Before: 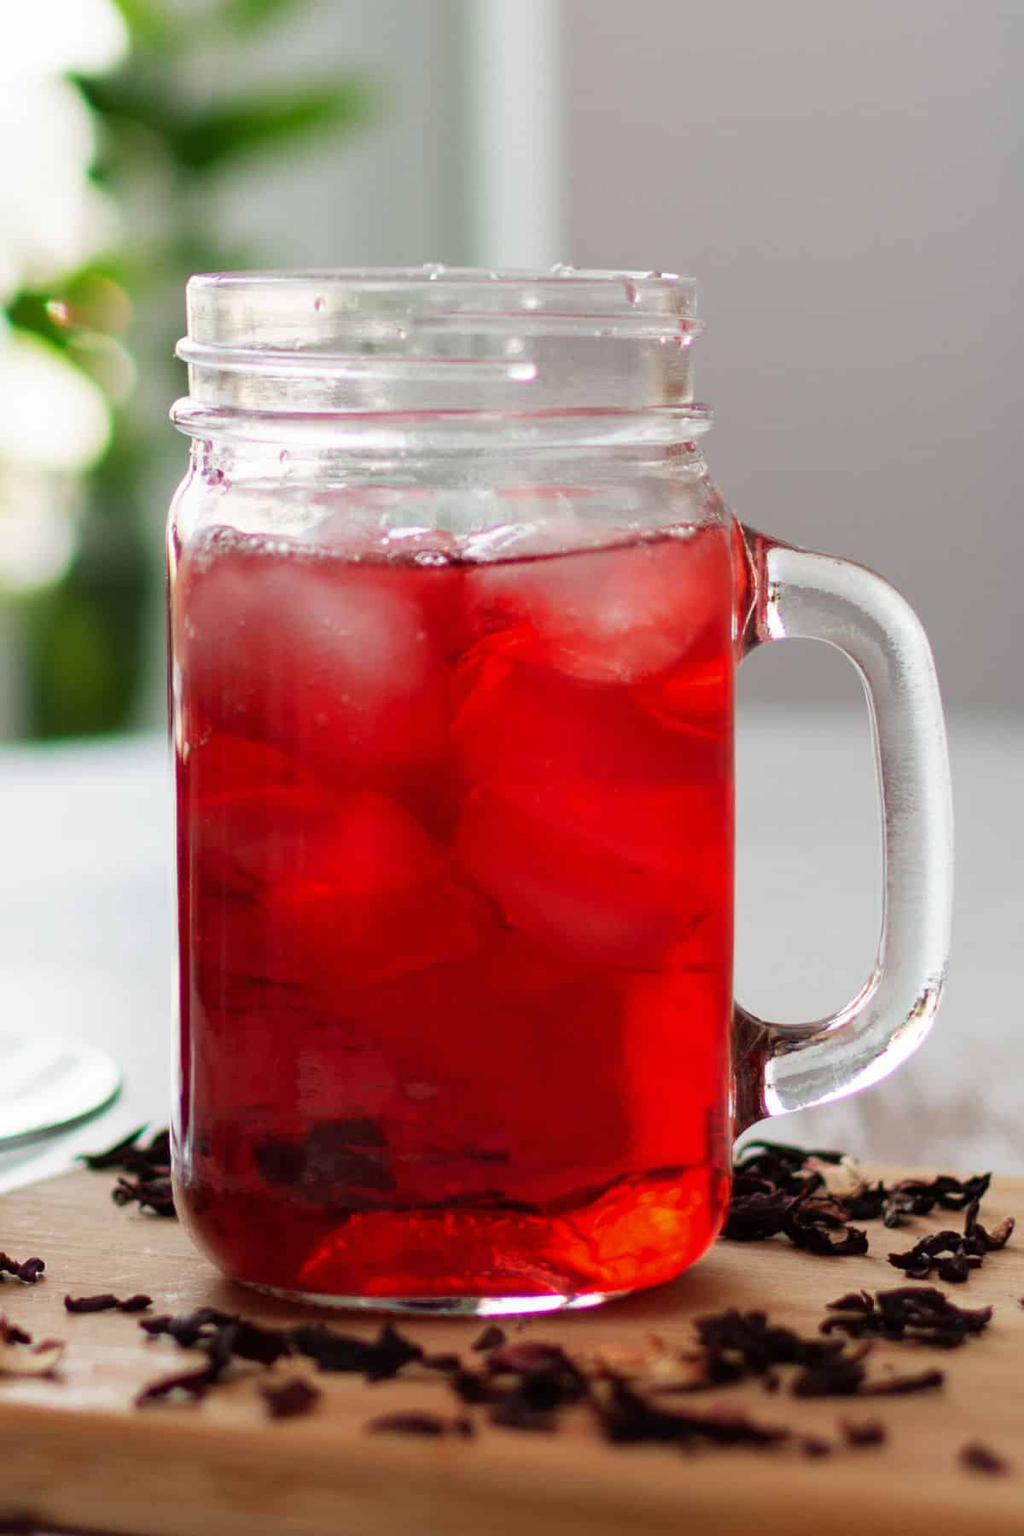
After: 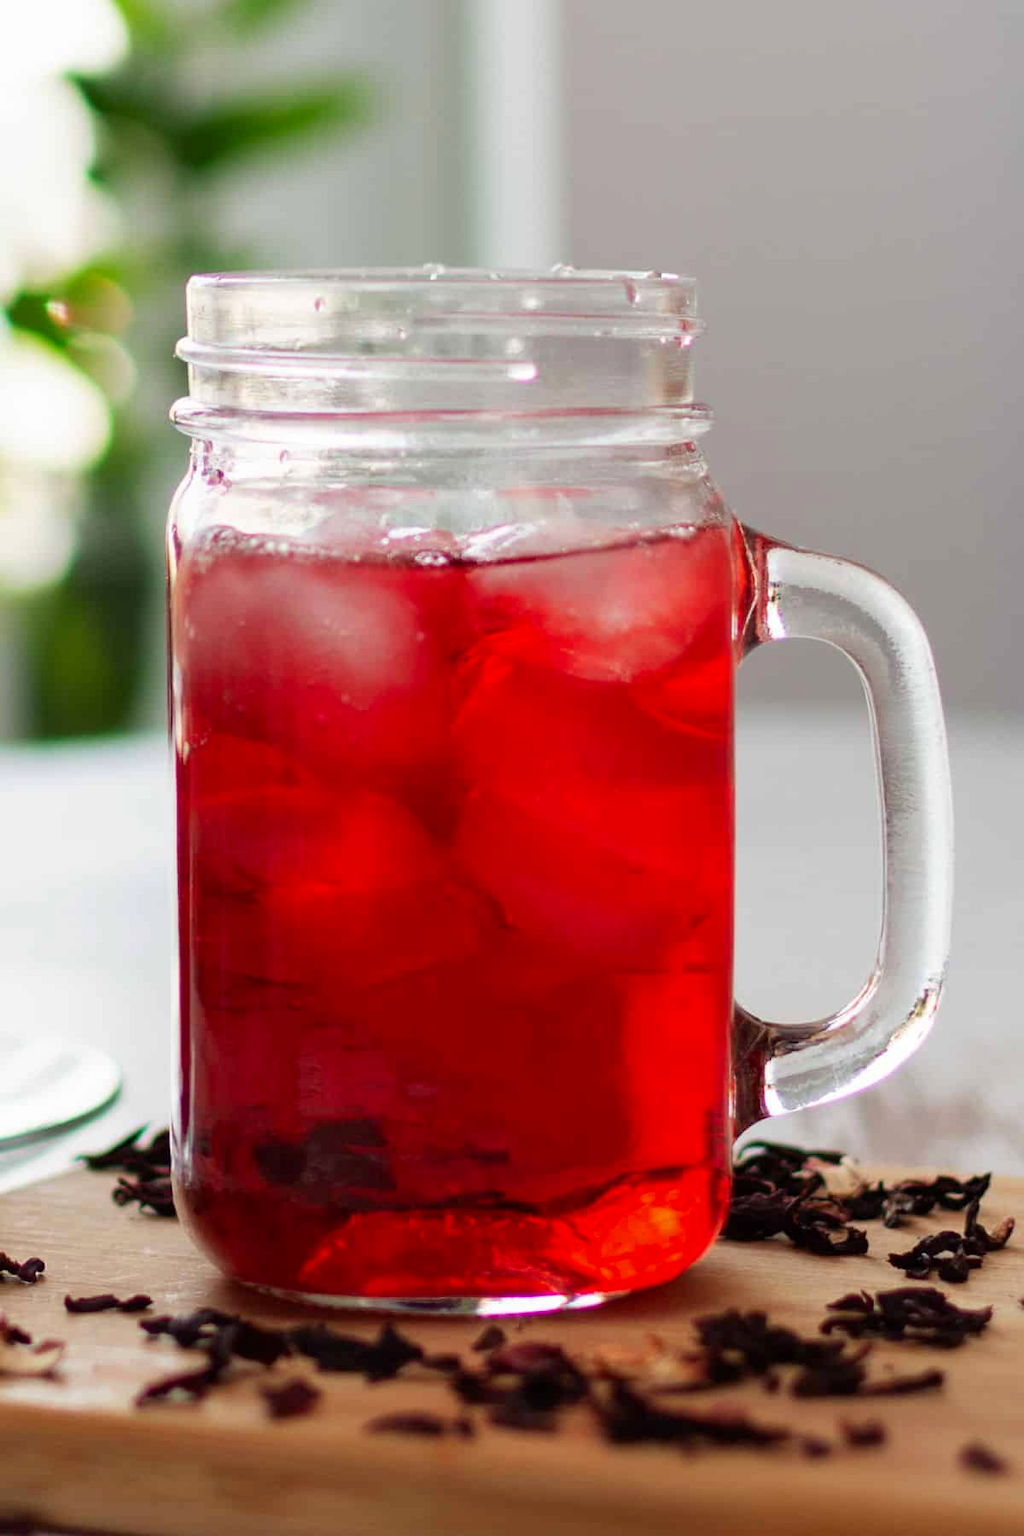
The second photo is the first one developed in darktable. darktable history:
contrast brightness saturation: contrast 0.044, saturation 0.073
